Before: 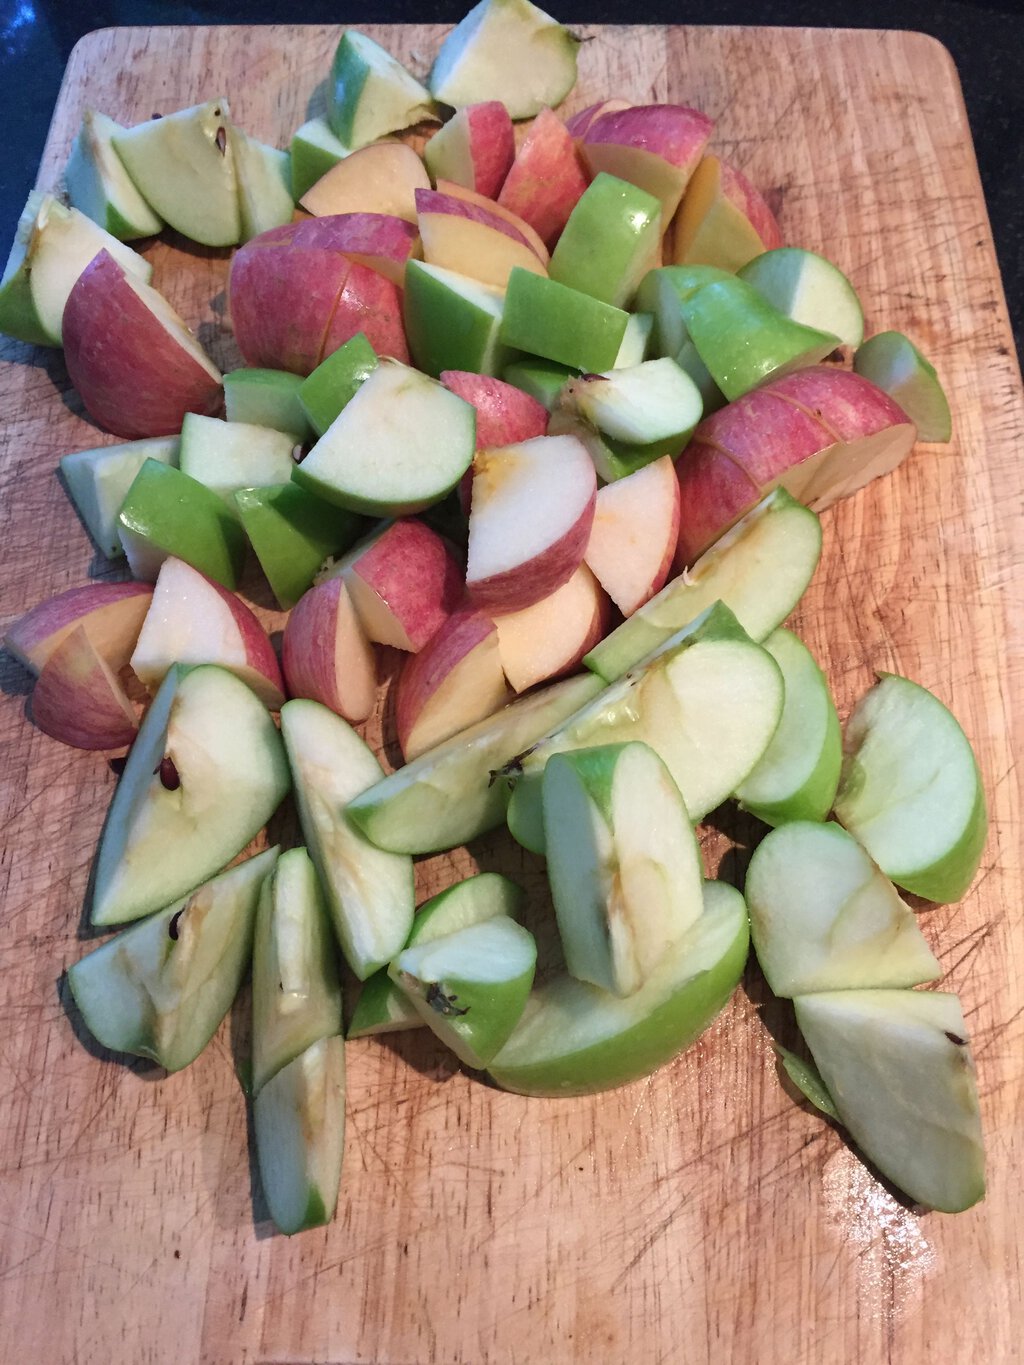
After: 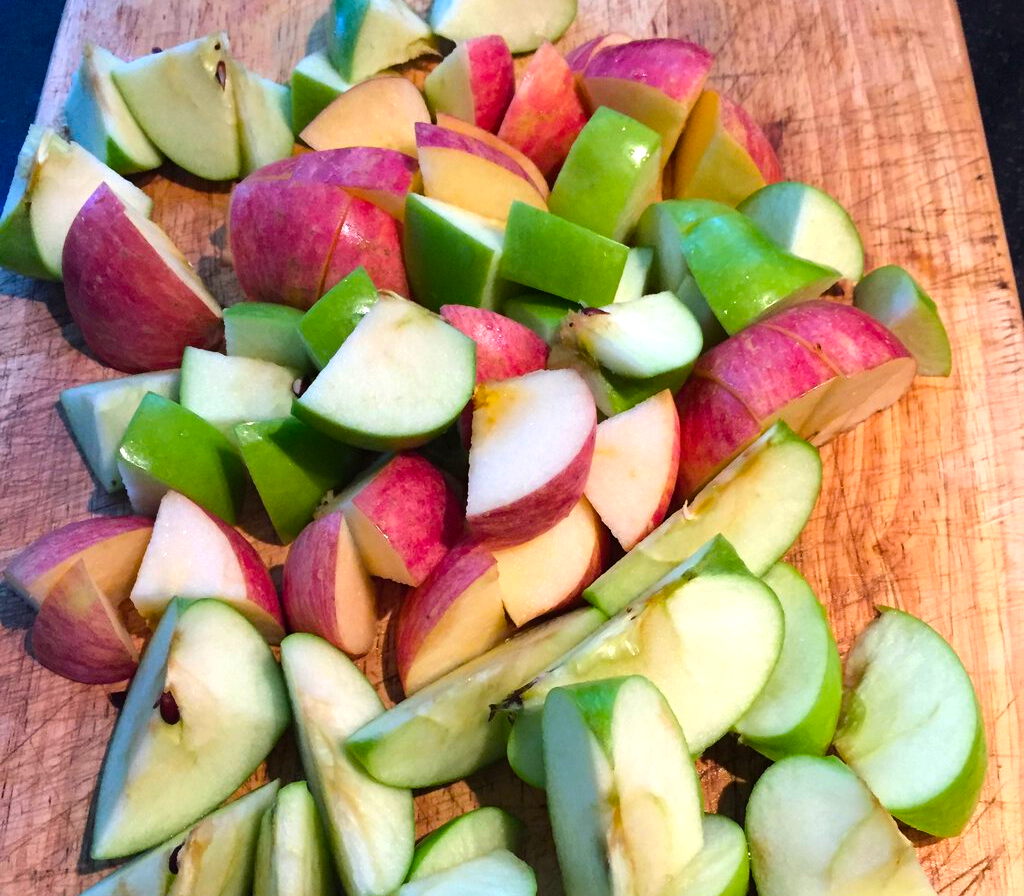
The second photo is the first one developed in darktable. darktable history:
tone equalizer: -8 EV -0.417 EV, -7 EV -0.389 EV, -6 EV -0.333 EV, -5 EV -0.222 EV, -3 EV 0.222 EV, -2 EV 0.333 EV, -1 EV 0.389 EV, +0 EV 0.417 EV, edges refinement/feathering 500, mask exposure compensation -1.25 EV, preserve details no
color balance rgb: linear chroma grading › global chroma 15%, perceptual saturation grading › global saturation 30%
crop and rotate: top 4.848%, bottom 29.503%
